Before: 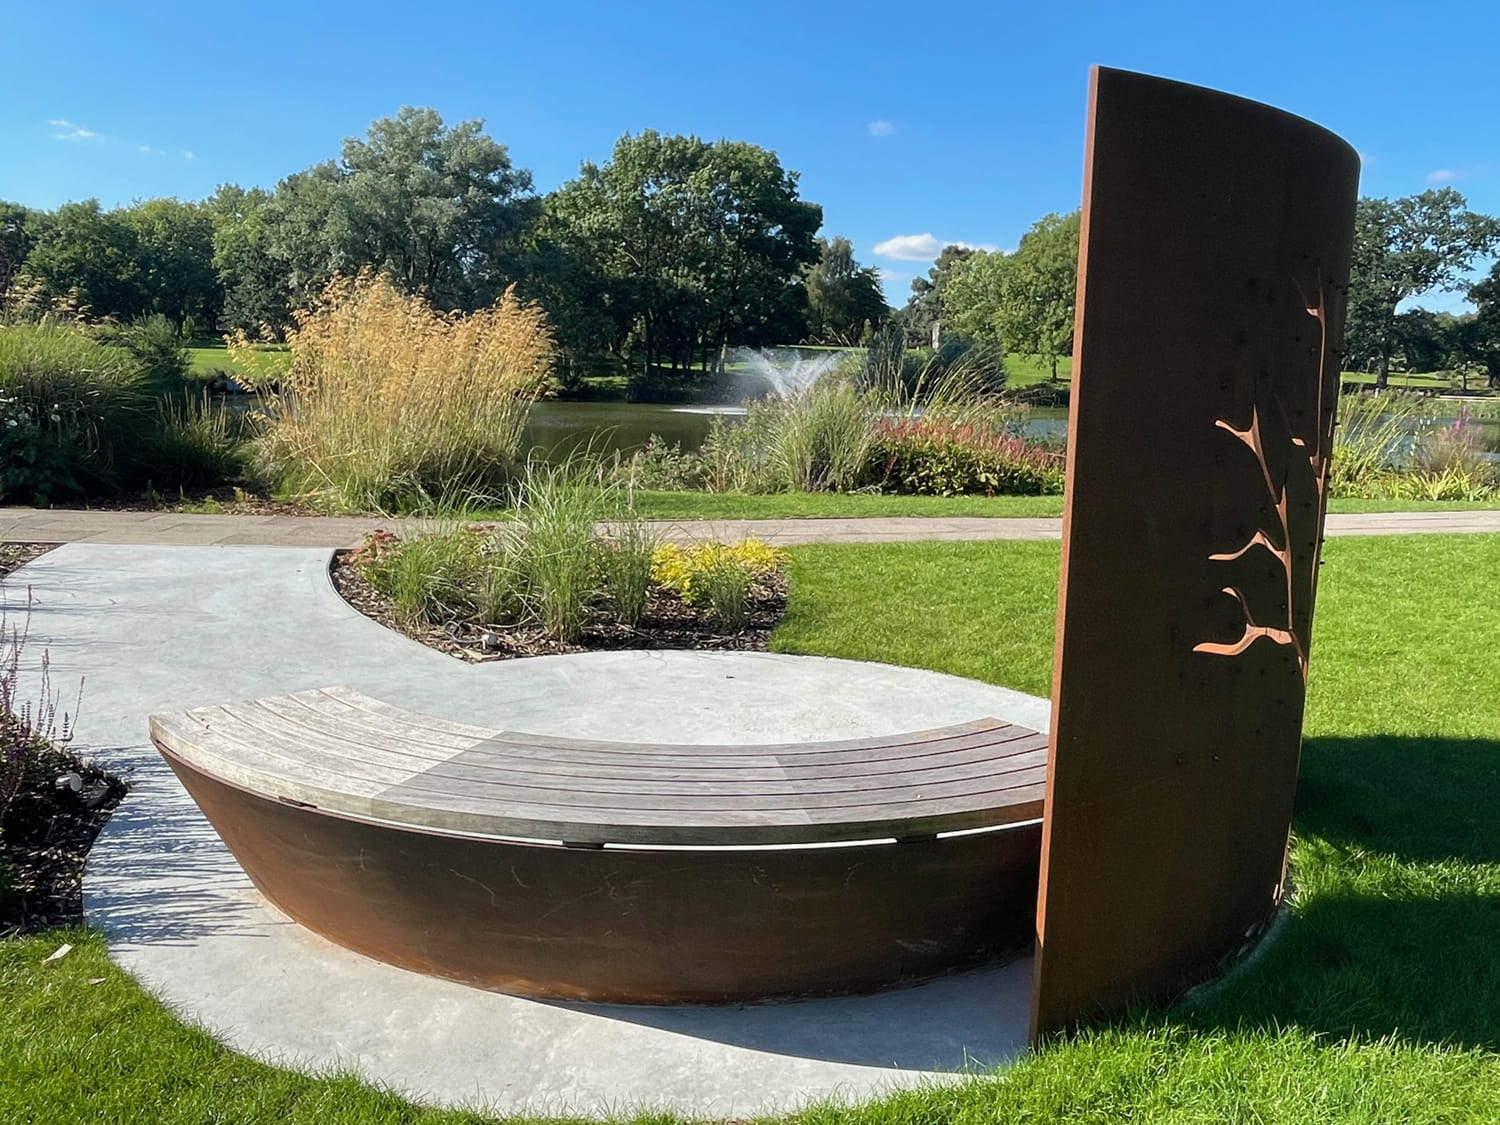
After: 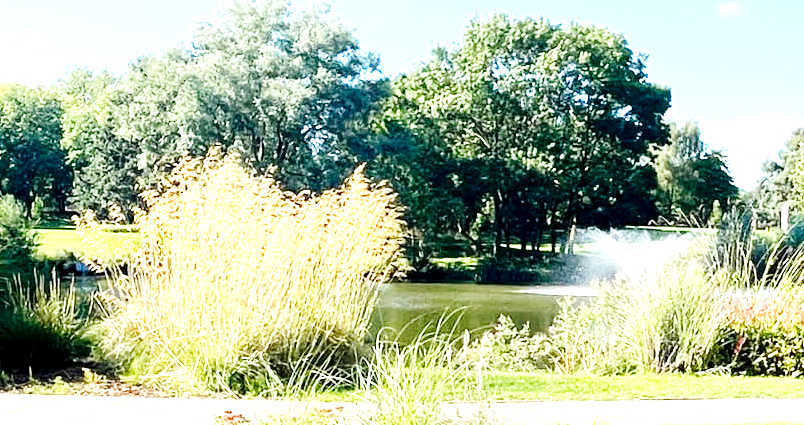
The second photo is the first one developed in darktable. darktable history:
crop: left 10.121%, top 10.631%, right 36.218%, bottom 51.526%
exposure: black level correction 0, exposure 1.9 EV, compensate highlight preservation false
base curve: curves: ch0 [(0, 0) (0.036, 0.025) (0.121, 0.166) (0.206, 0.329) (0.605, 0.79) (1, 1)], preserve colors none
